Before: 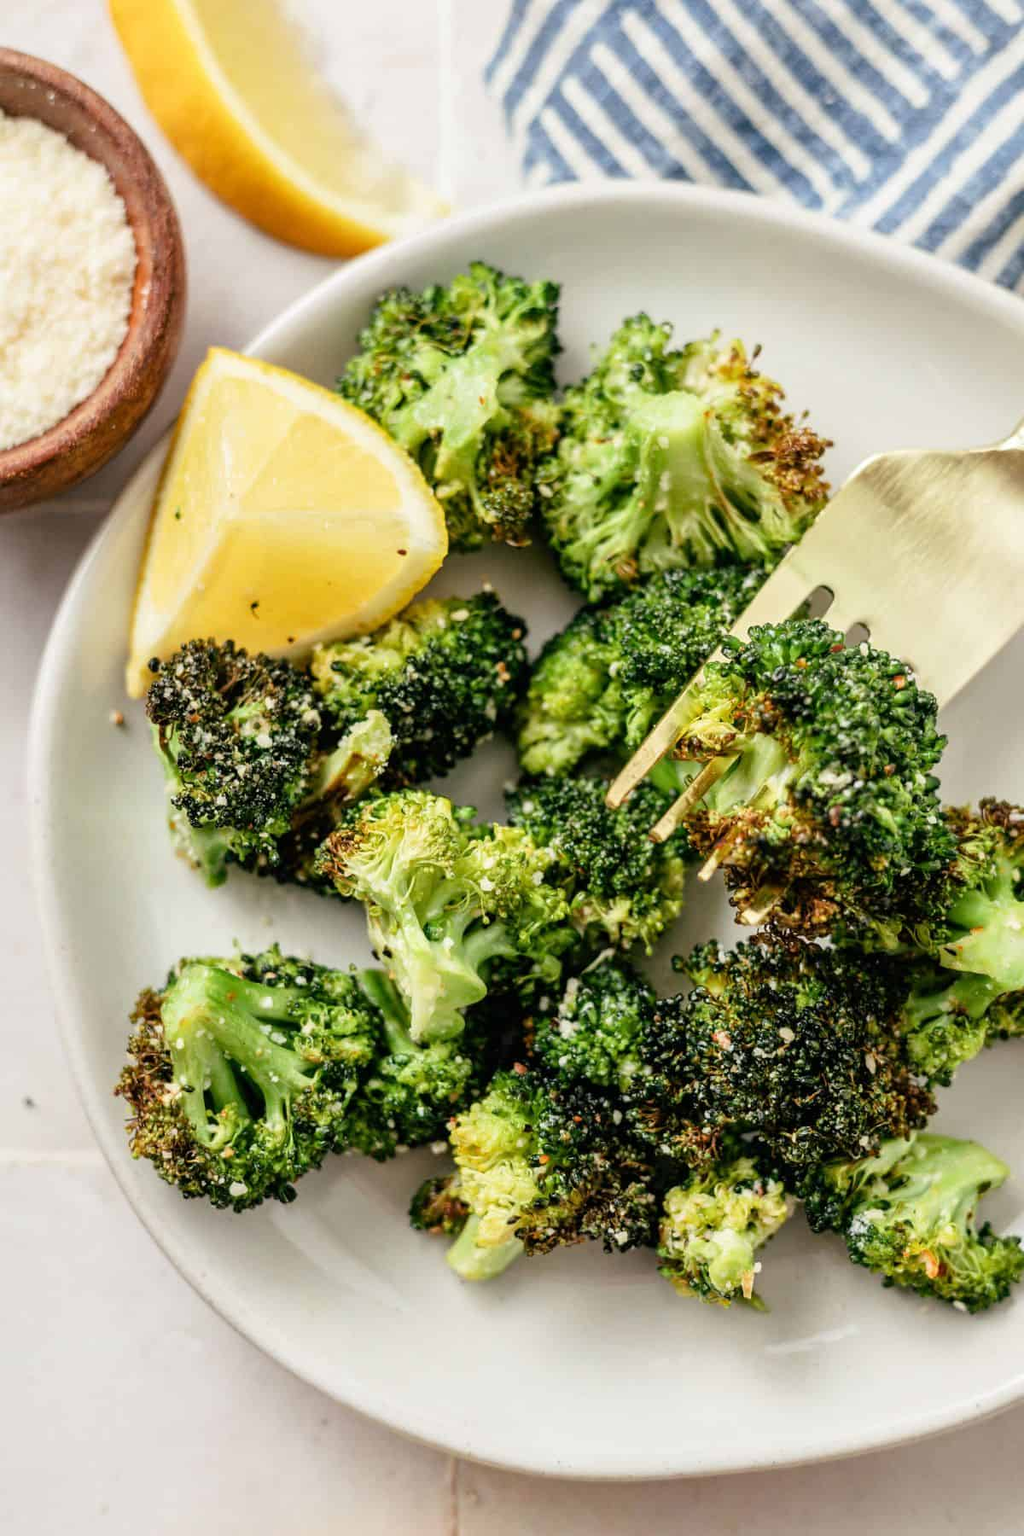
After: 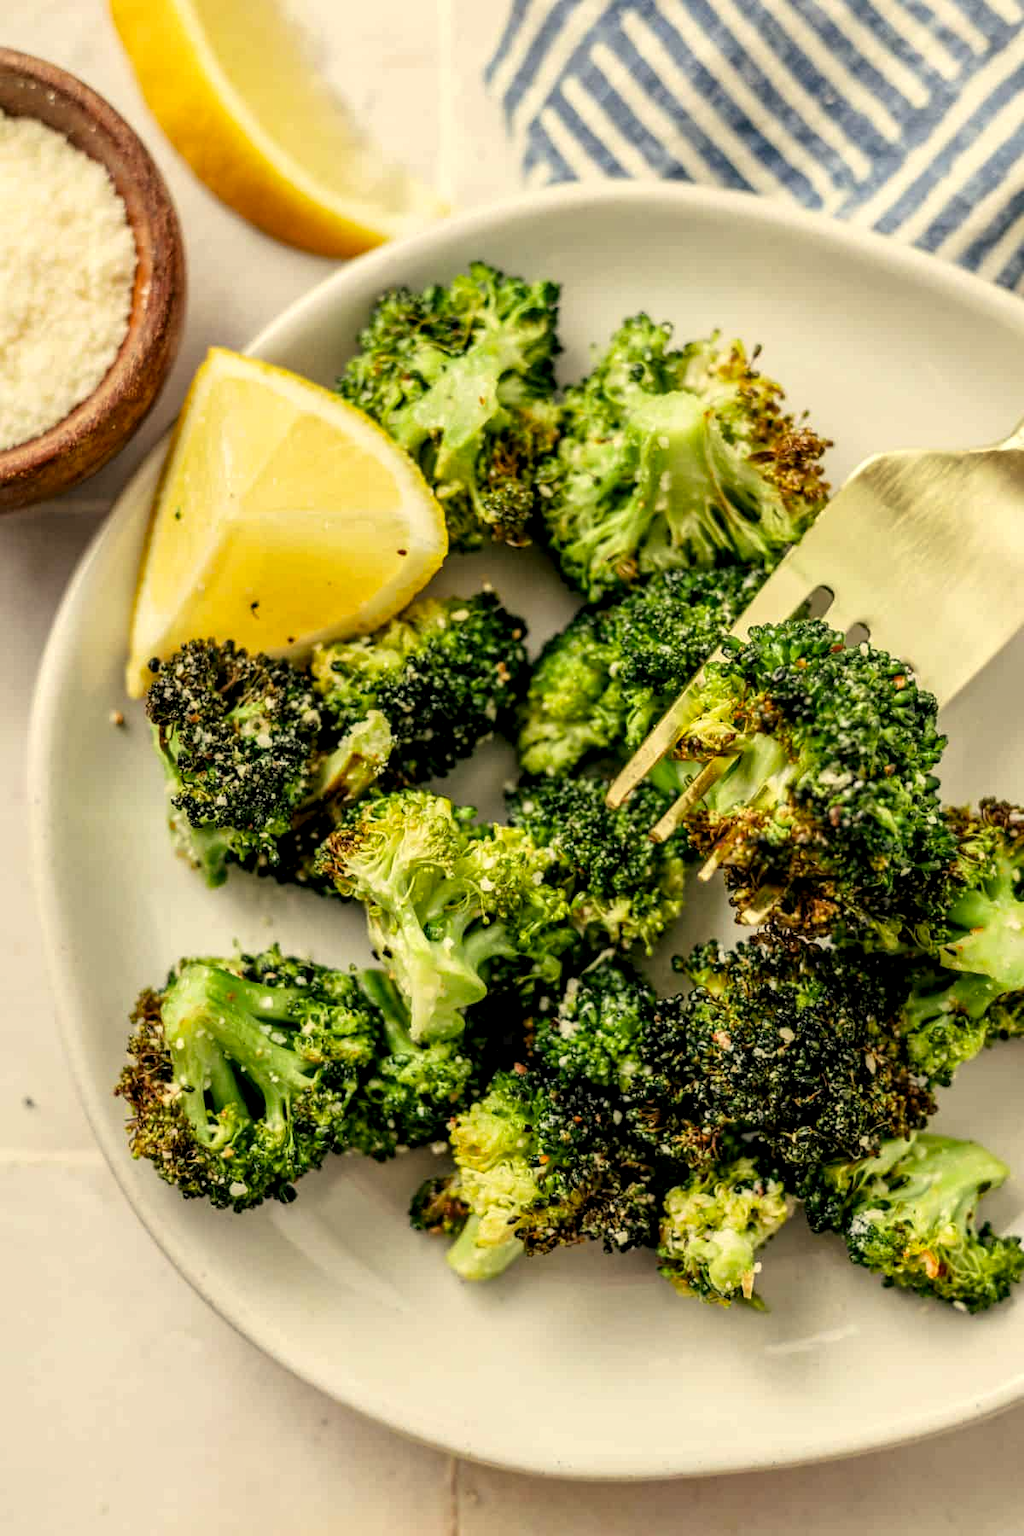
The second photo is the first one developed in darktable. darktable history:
color correction: highlights a* 1.39, highlights b* 17.83
local contrast: shadows 94%
